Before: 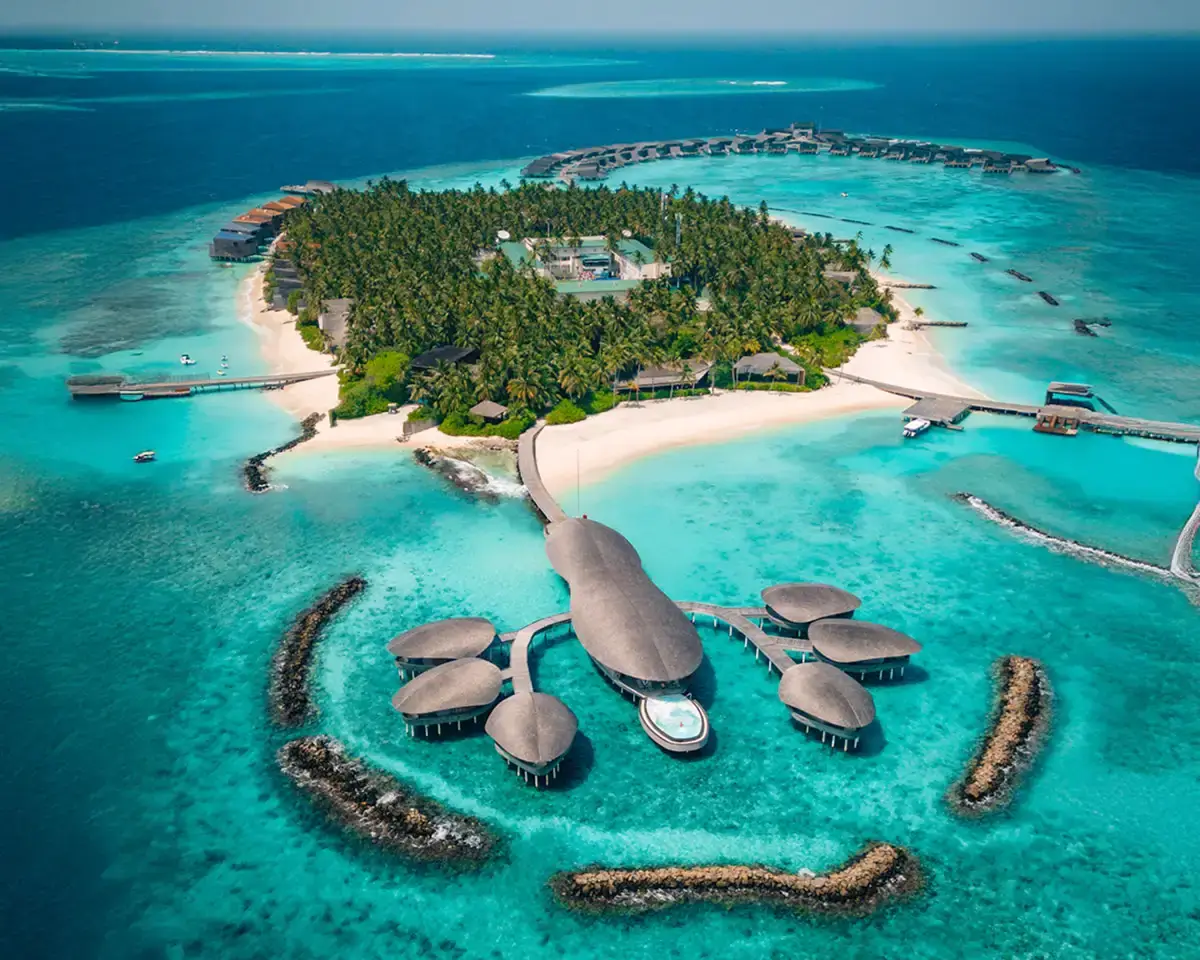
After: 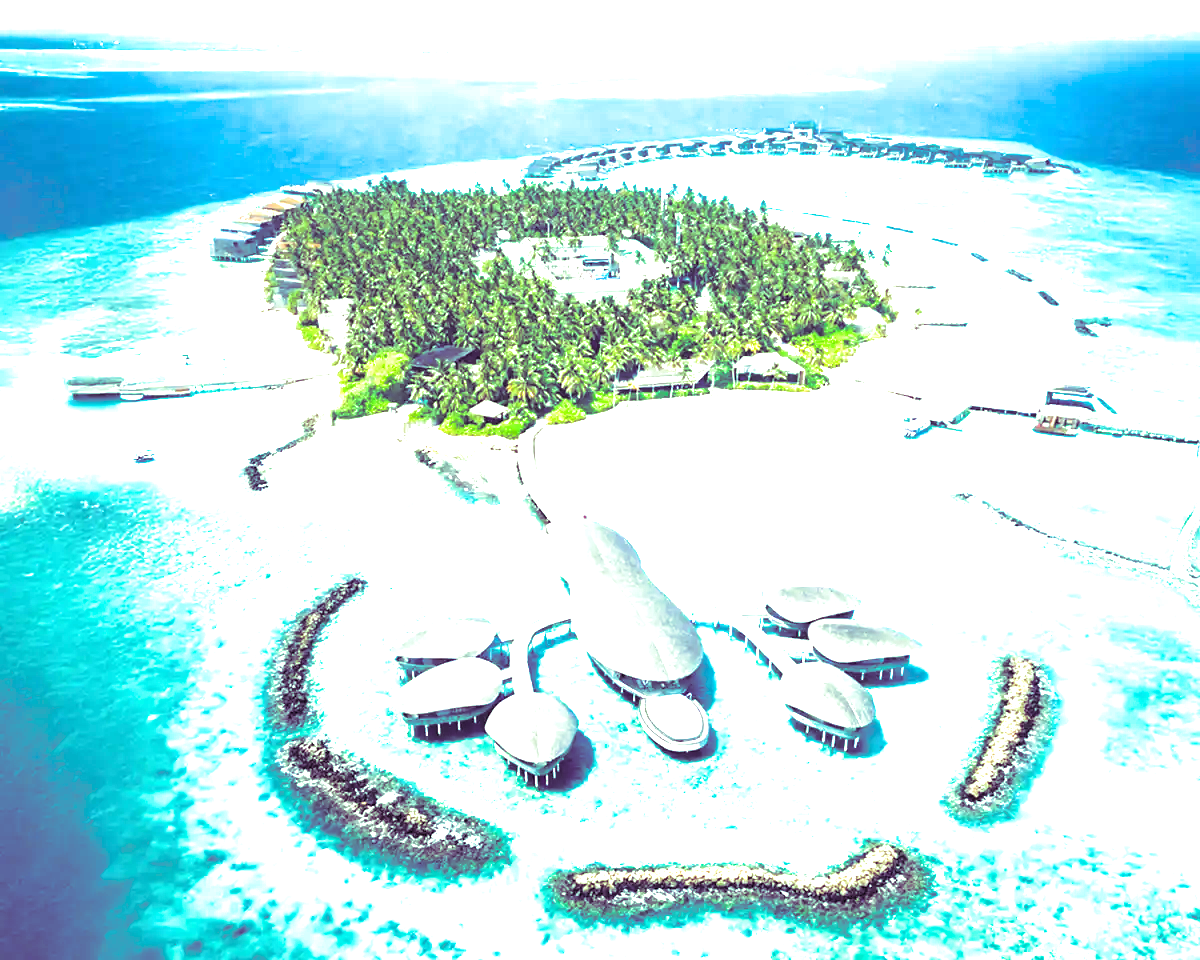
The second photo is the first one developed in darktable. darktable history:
white balance: emerald 1
exposure: black level correction 0, exposure 2.138 EV, compensate exposure bias true, compensate highlight preservation false
split-toning: shadows › hue 277.2°, shadows › saturation 0.74
color balance: mode lift, gamma, gain (sRGB), lift [0.997, 0.979, 1.021, 1.011], gamma [1, 1.084, 0.916, 0.998], gain [1, 0.87, 1.13, 1.101], contrast 4.55%, contrast fulcrum 38.24%, output saturation 104.09%
